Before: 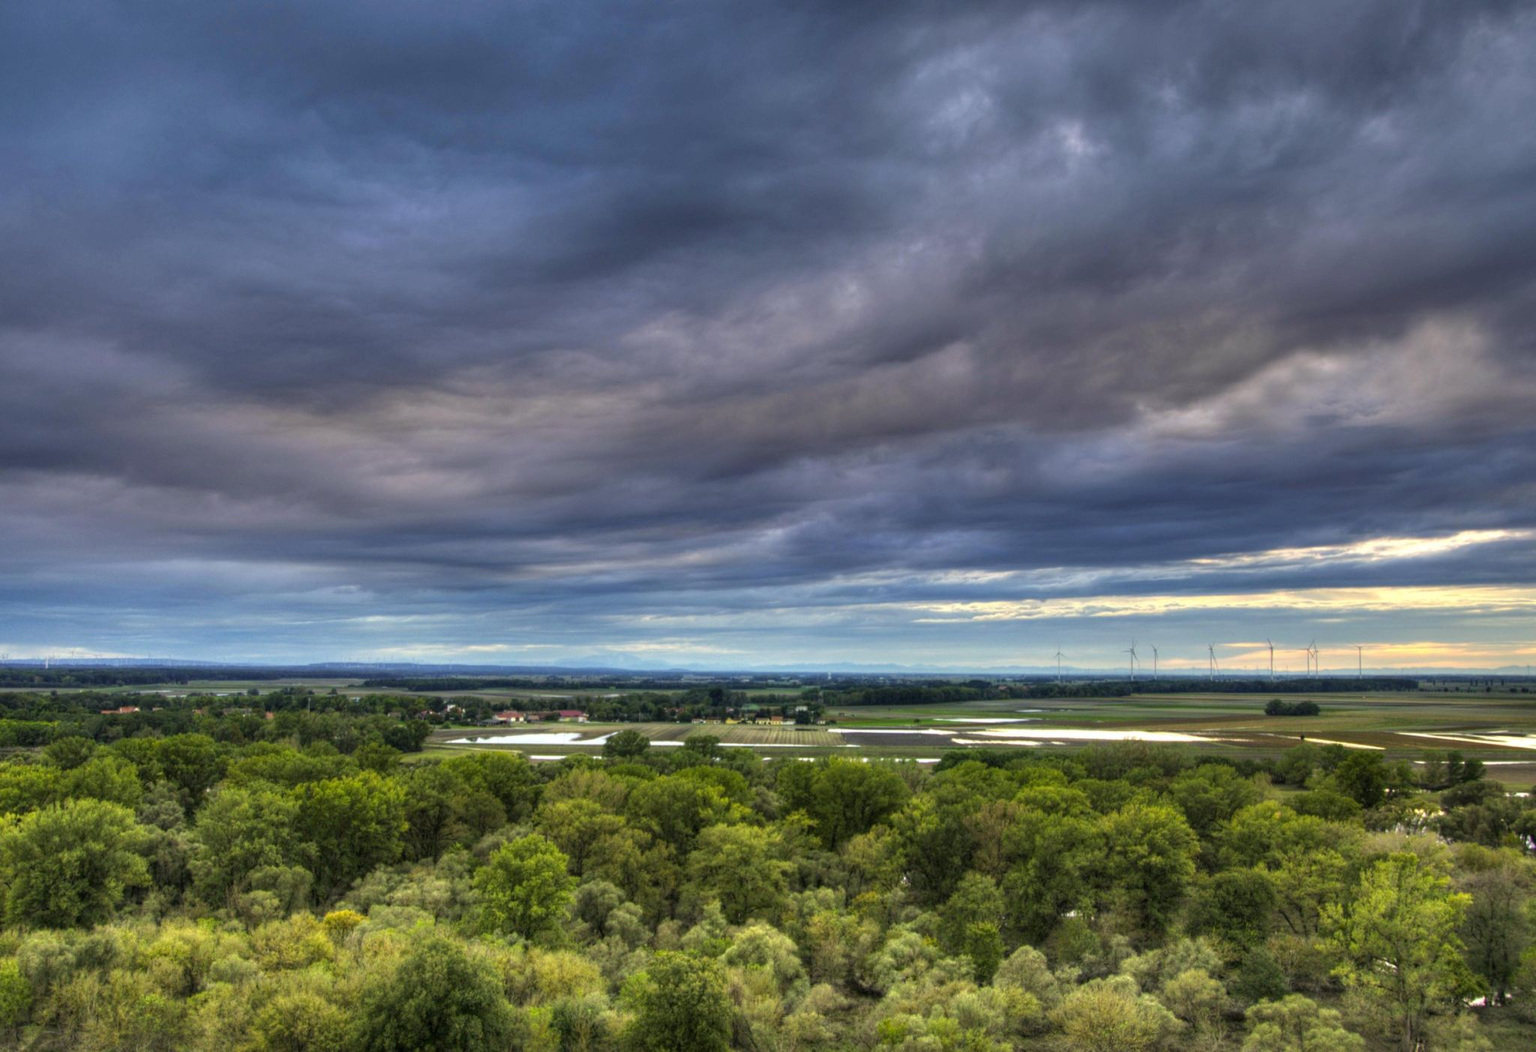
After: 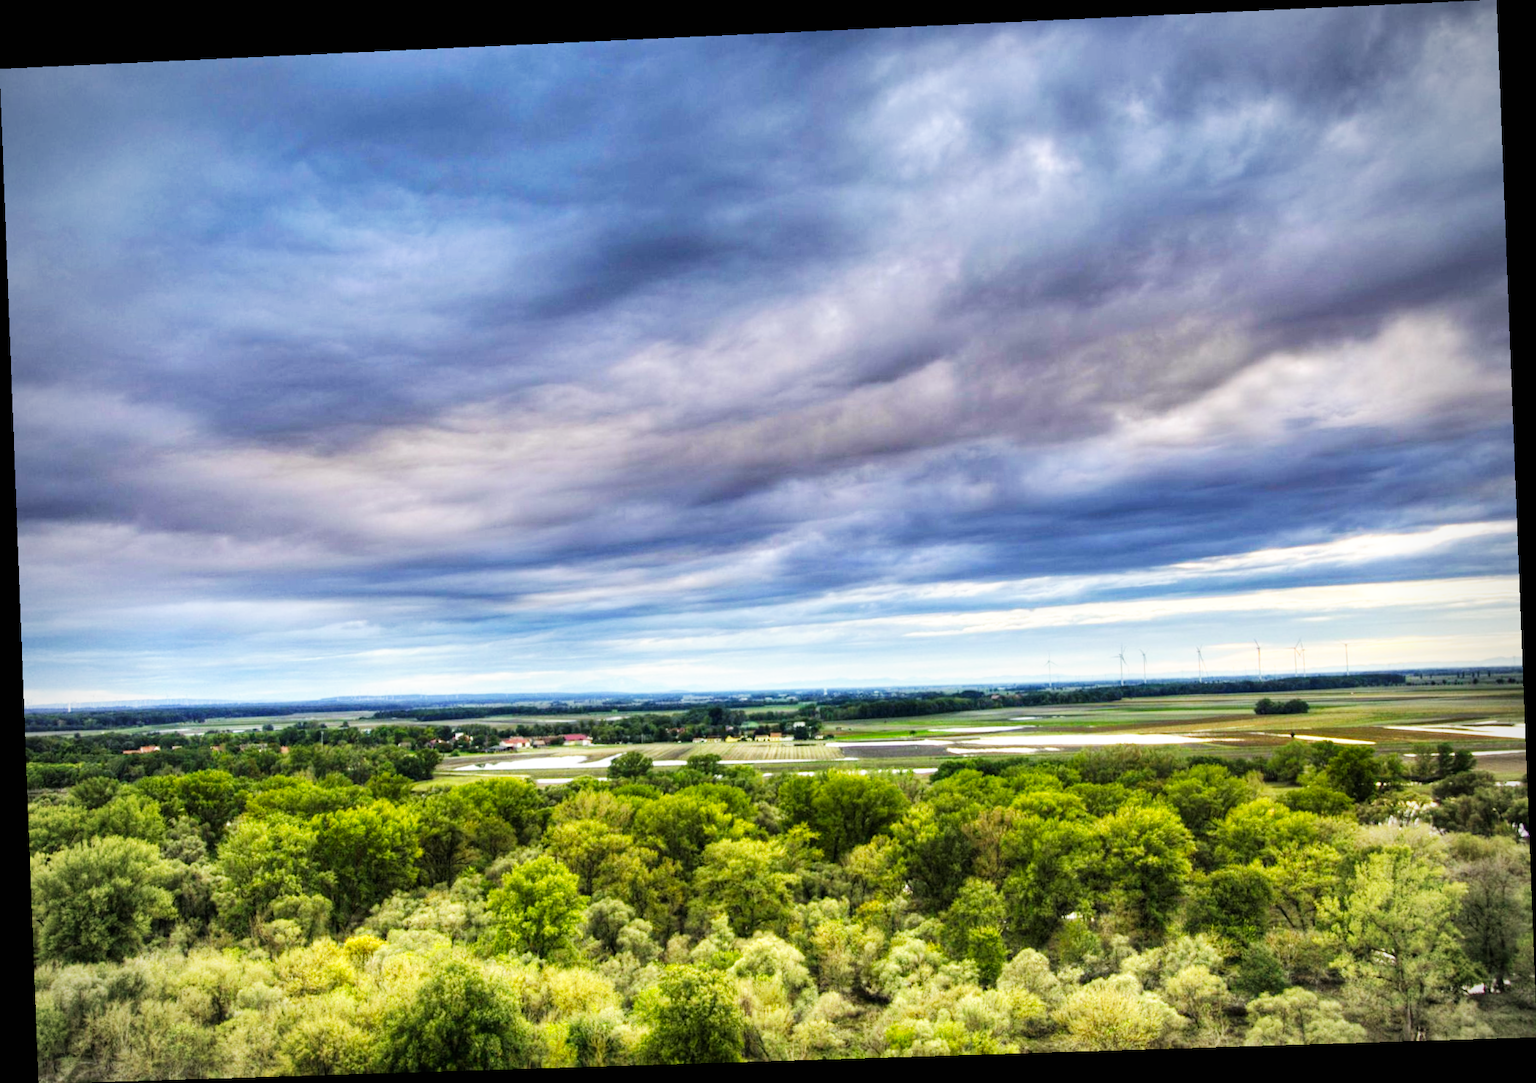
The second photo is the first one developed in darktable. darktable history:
base curve: curves: ch0 [(0, 0) (0.007, 0.004) (0.027, 0.03) (0.046, 0.07) (0.207, 0.54) (0.442, 0.872) (0.673, 0.972) (1, 1)], preserve colors none
vignetting: on, module defaults
rotate and perspective: rotation -2.22°, lens shift (horizontal) -0.022, automatic cropping off
